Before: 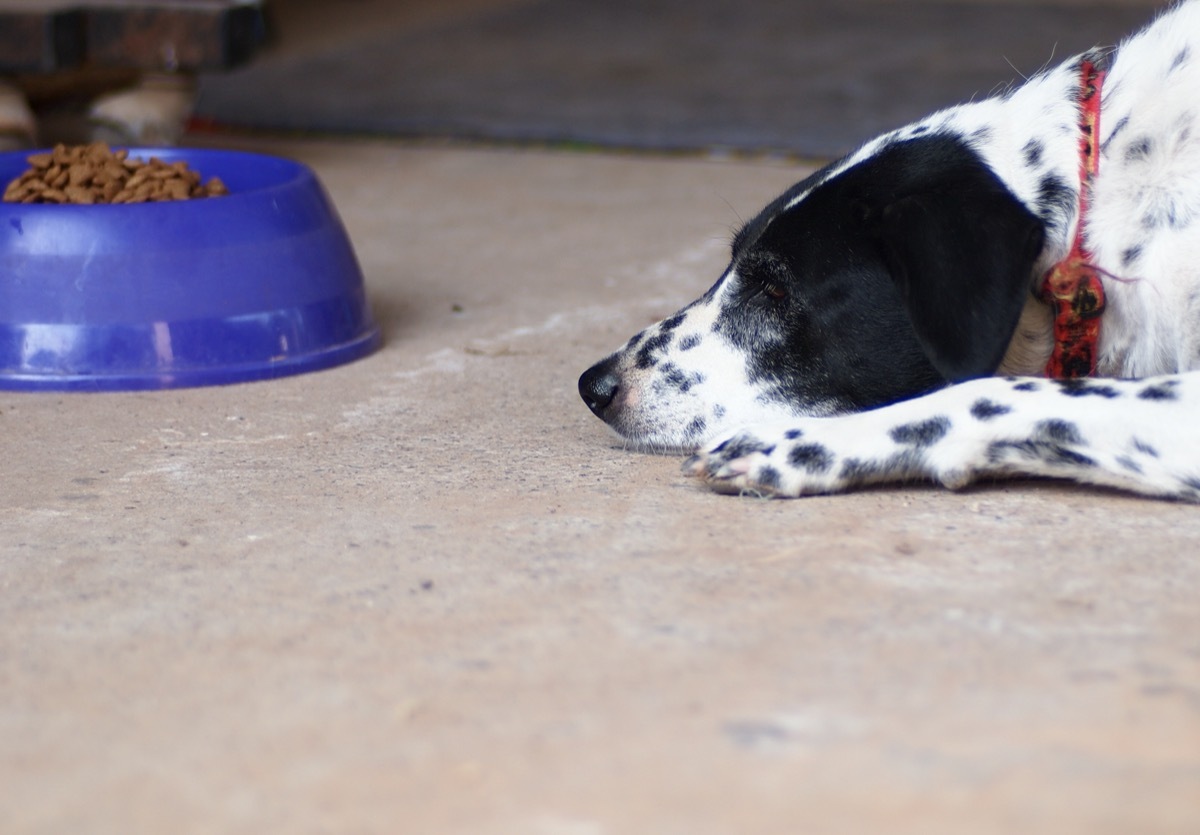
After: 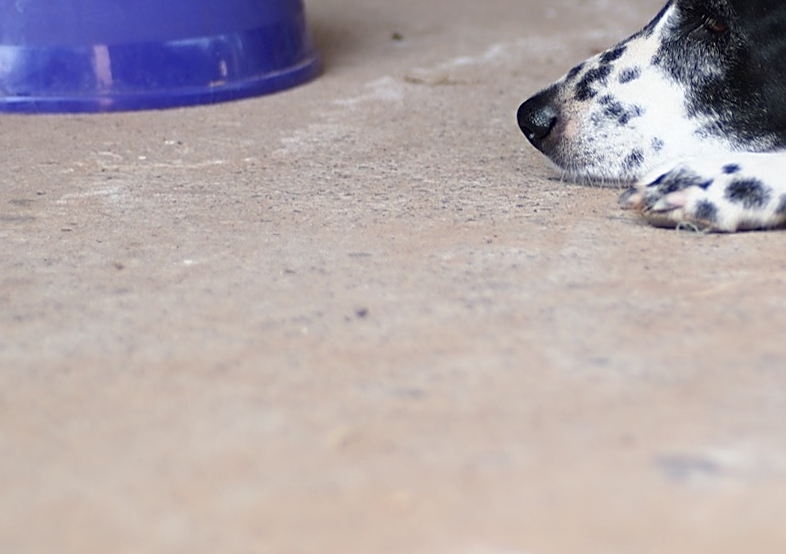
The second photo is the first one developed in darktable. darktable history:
sharpen: on, module defaults
crop and rotate: angle -1.07°, left 3.985%, top 31.769%, right 28.706%
